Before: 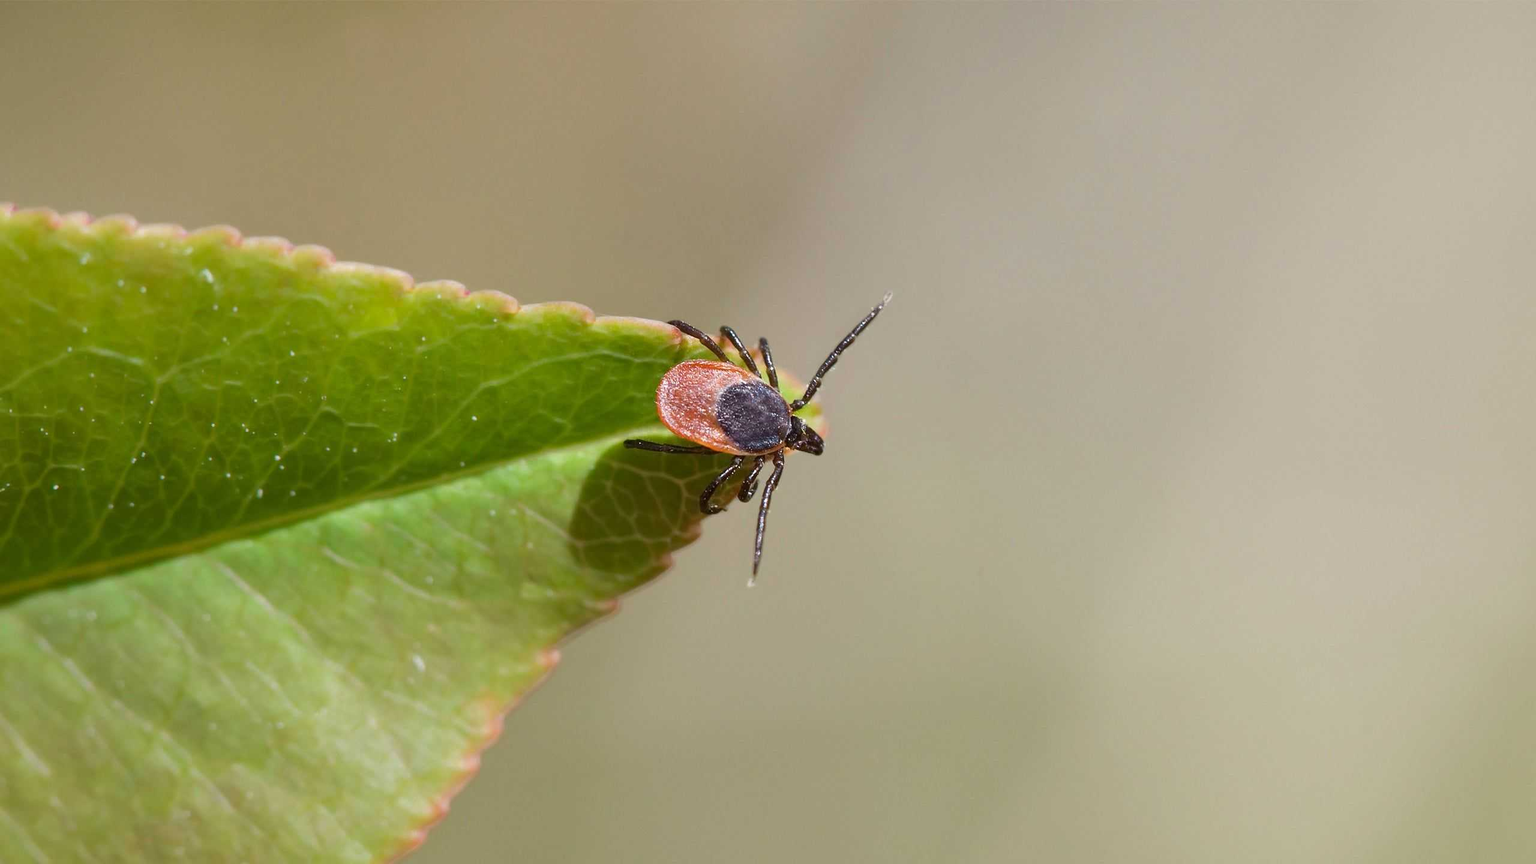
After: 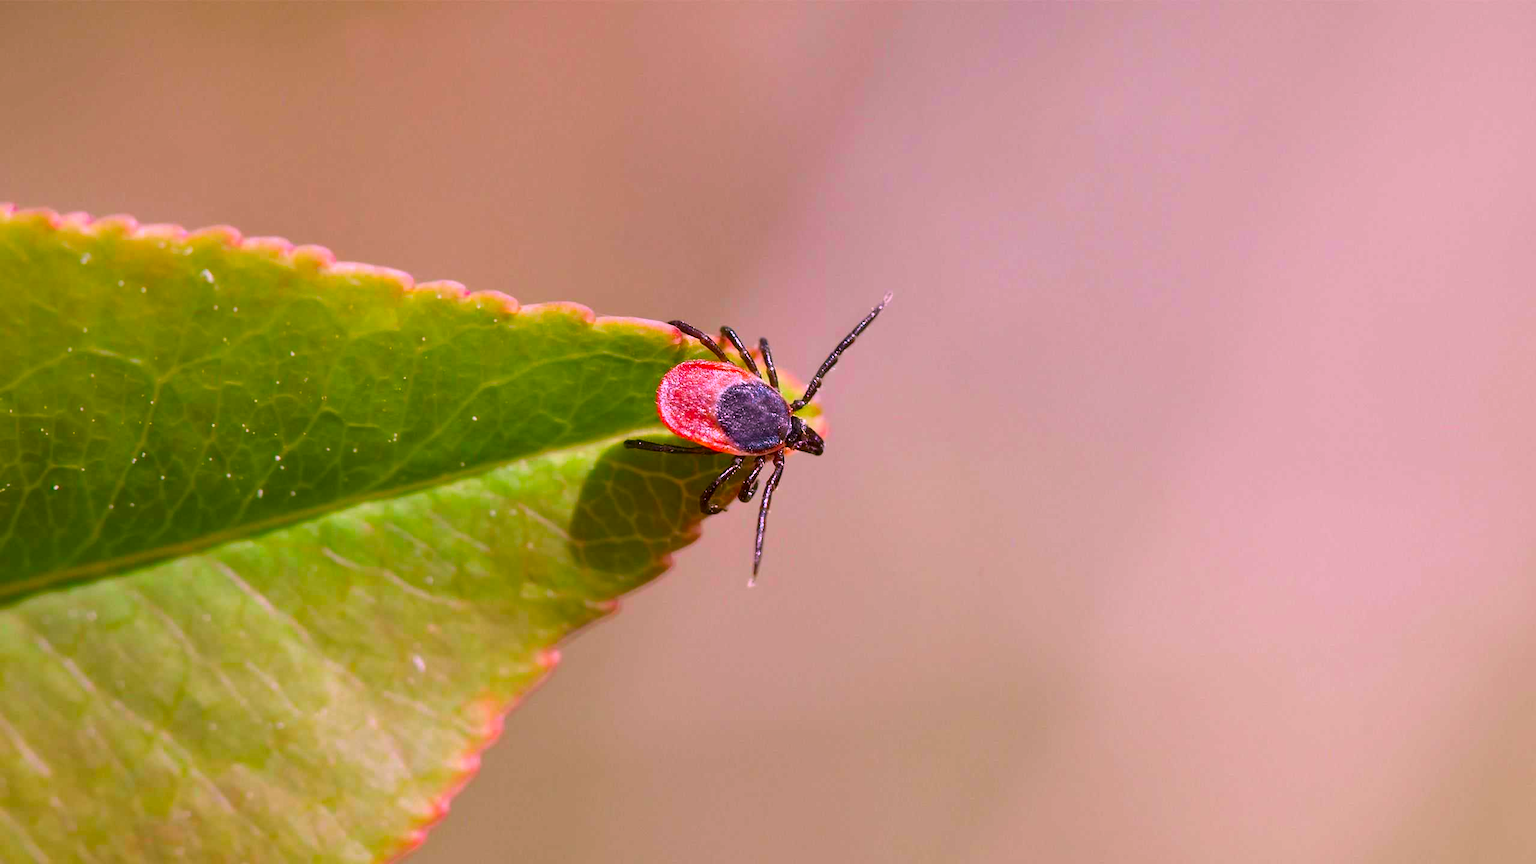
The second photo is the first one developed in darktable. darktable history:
contrast equalizer: octaves 7, y [[0.531, 0.548, 0.559, 0.557, 0.544, 0.527], [0.5 ×6], [0.5 ×6], [0 ×6], [0 ×6]], mix 0.3
color correction: highlights a* 18.76, highlights b* -11.62, saturation 1.68
